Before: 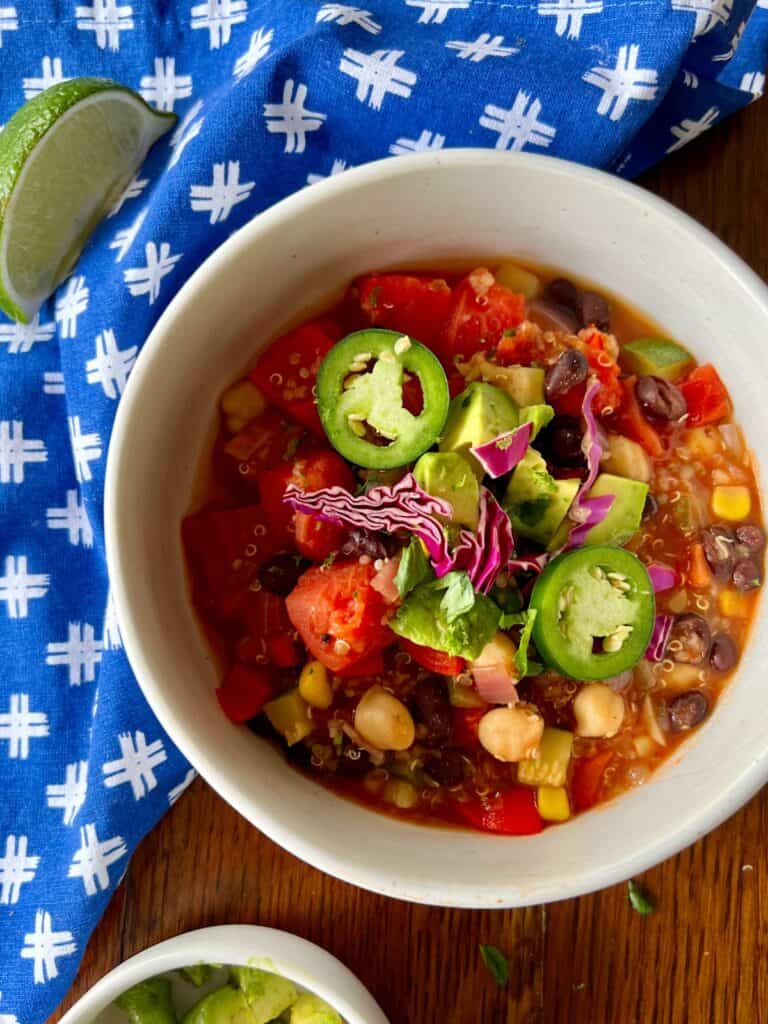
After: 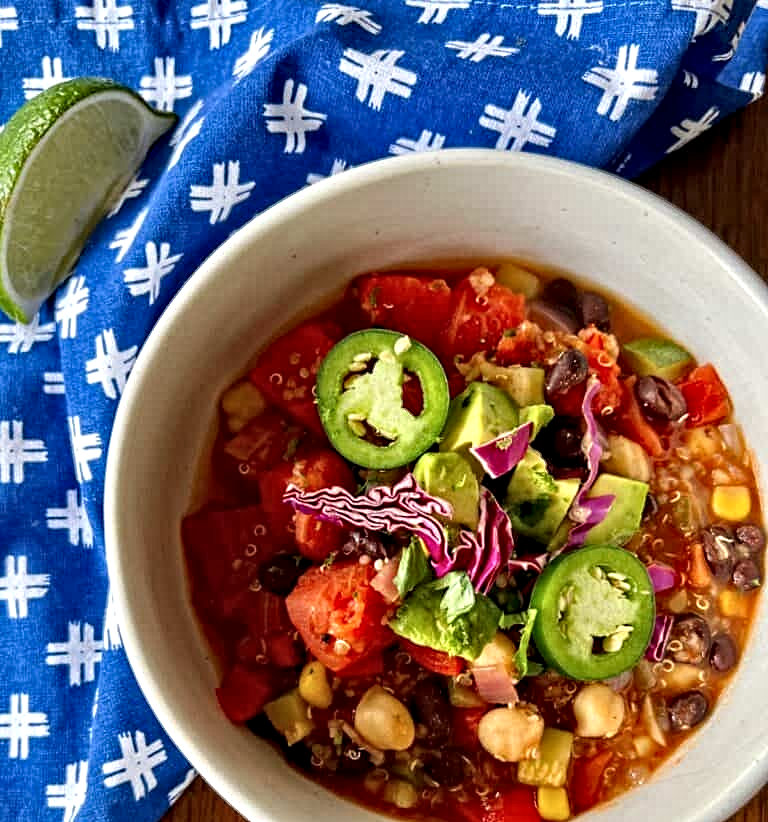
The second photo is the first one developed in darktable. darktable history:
crop: bottom 19.644%
contrast equalizer: octaves 7, y [[0.5, 0.542, 0.583, 0.625, 0.667, 0.708], [0.5 ×6], [0.5 ×6], [0 ×6], [0 ×6]]
